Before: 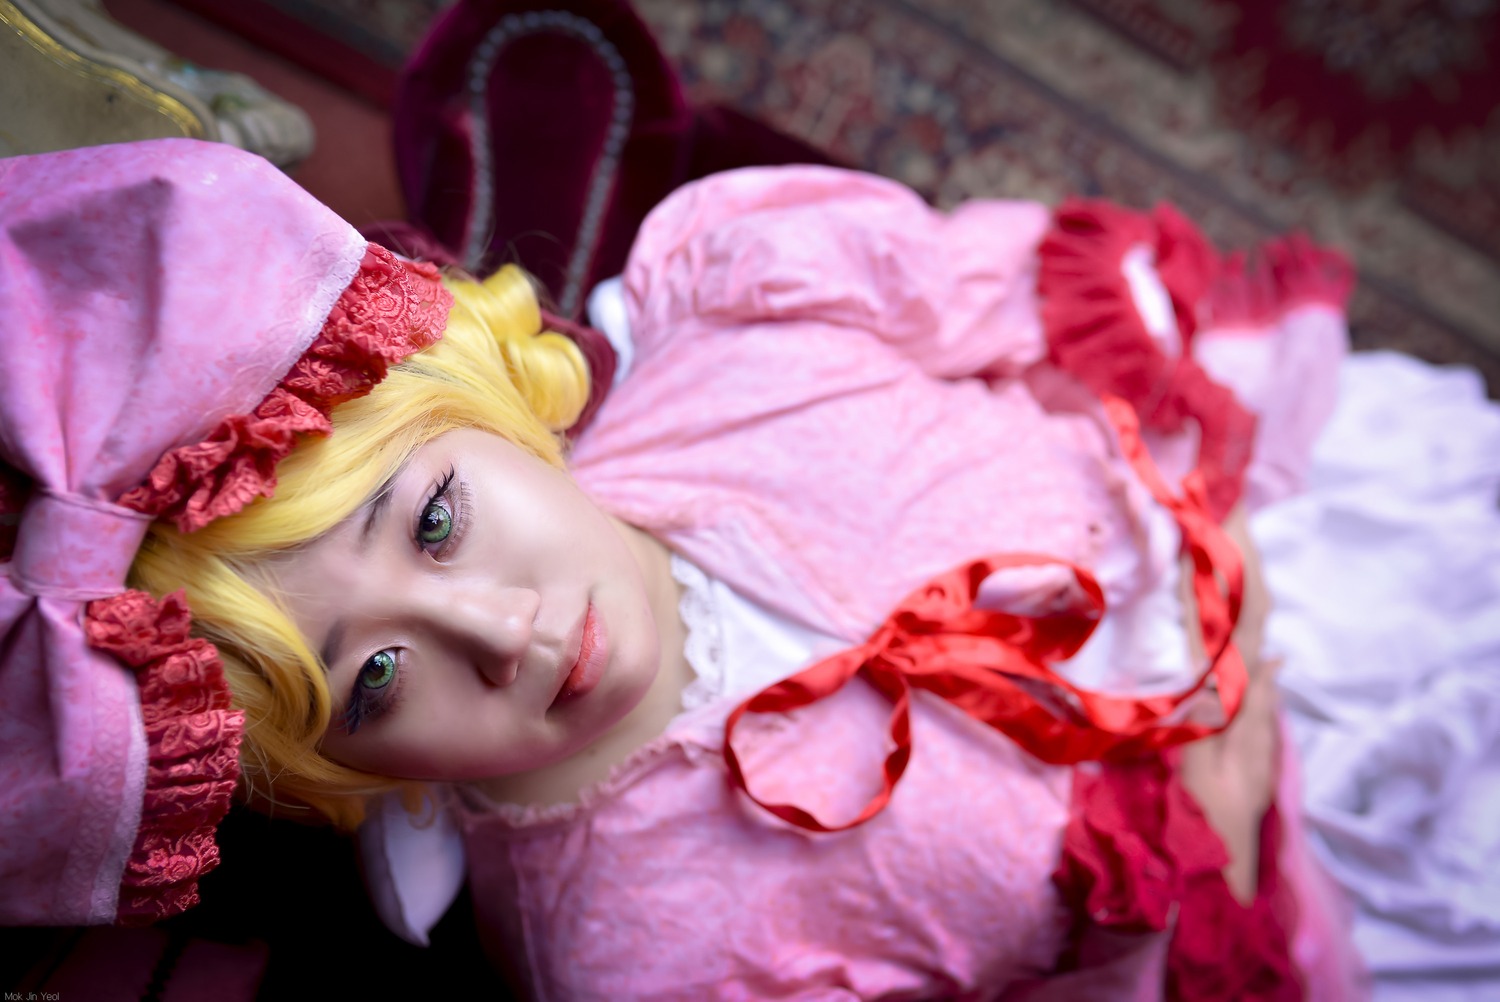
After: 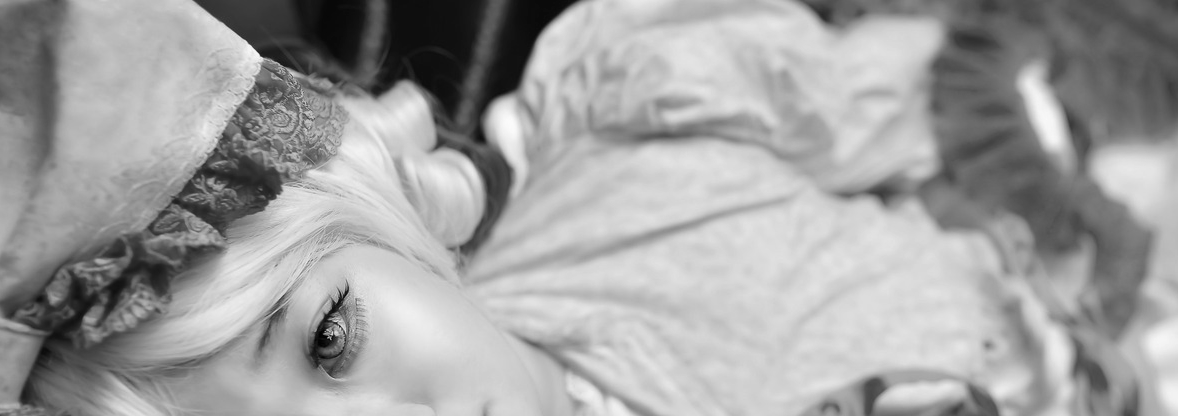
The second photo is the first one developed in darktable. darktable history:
white balance: red 0.931, blue 1.11
monochrome: on, module defaults
crop: left 7.036%, top 18.398%, right 14.379%, bottom 40.043%
